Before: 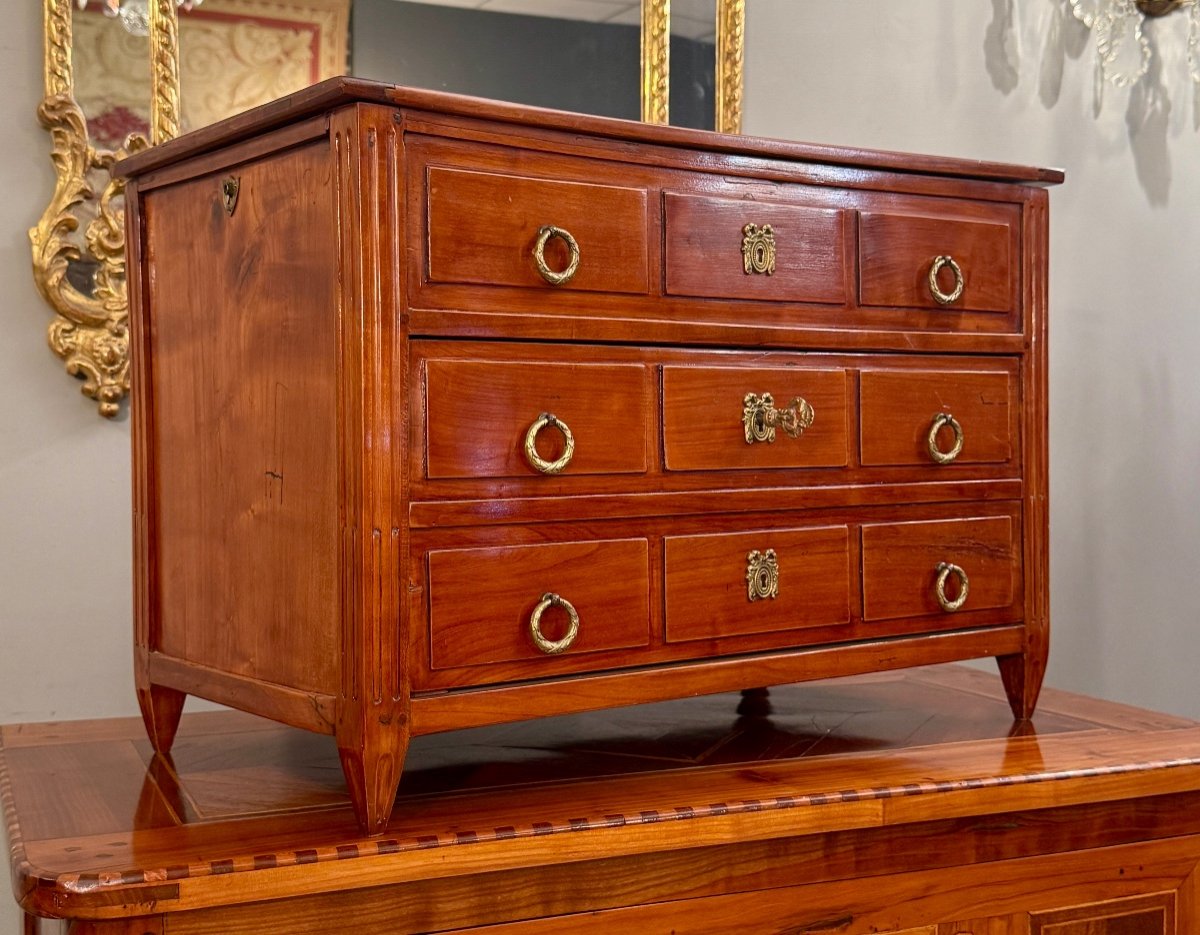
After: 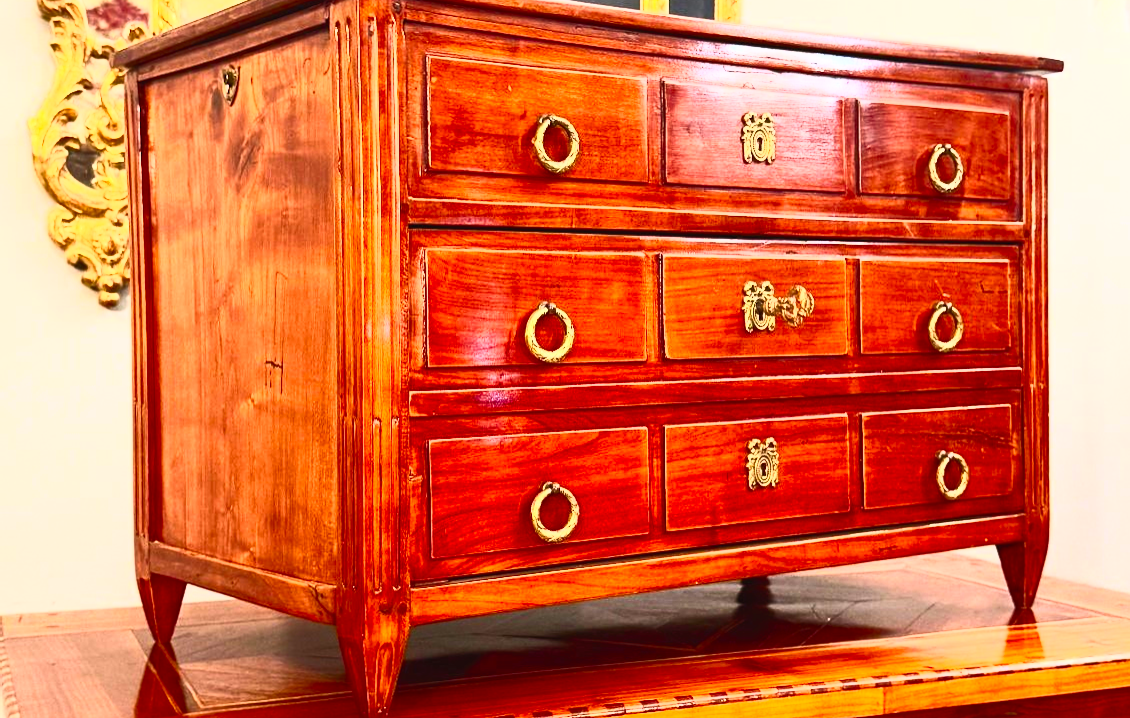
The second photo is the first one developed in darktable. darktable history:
exposure: black level correction 0, exposure 0.499 EV, compensate exposure bias true, compensate highlight preservation false
crop and rotate: angle 0.074°, top 11.846%, right 5.645%, bottom 11.169%
contrast brightness saturation: contrast 0.834, brightness 0.608, saturation 0.57
